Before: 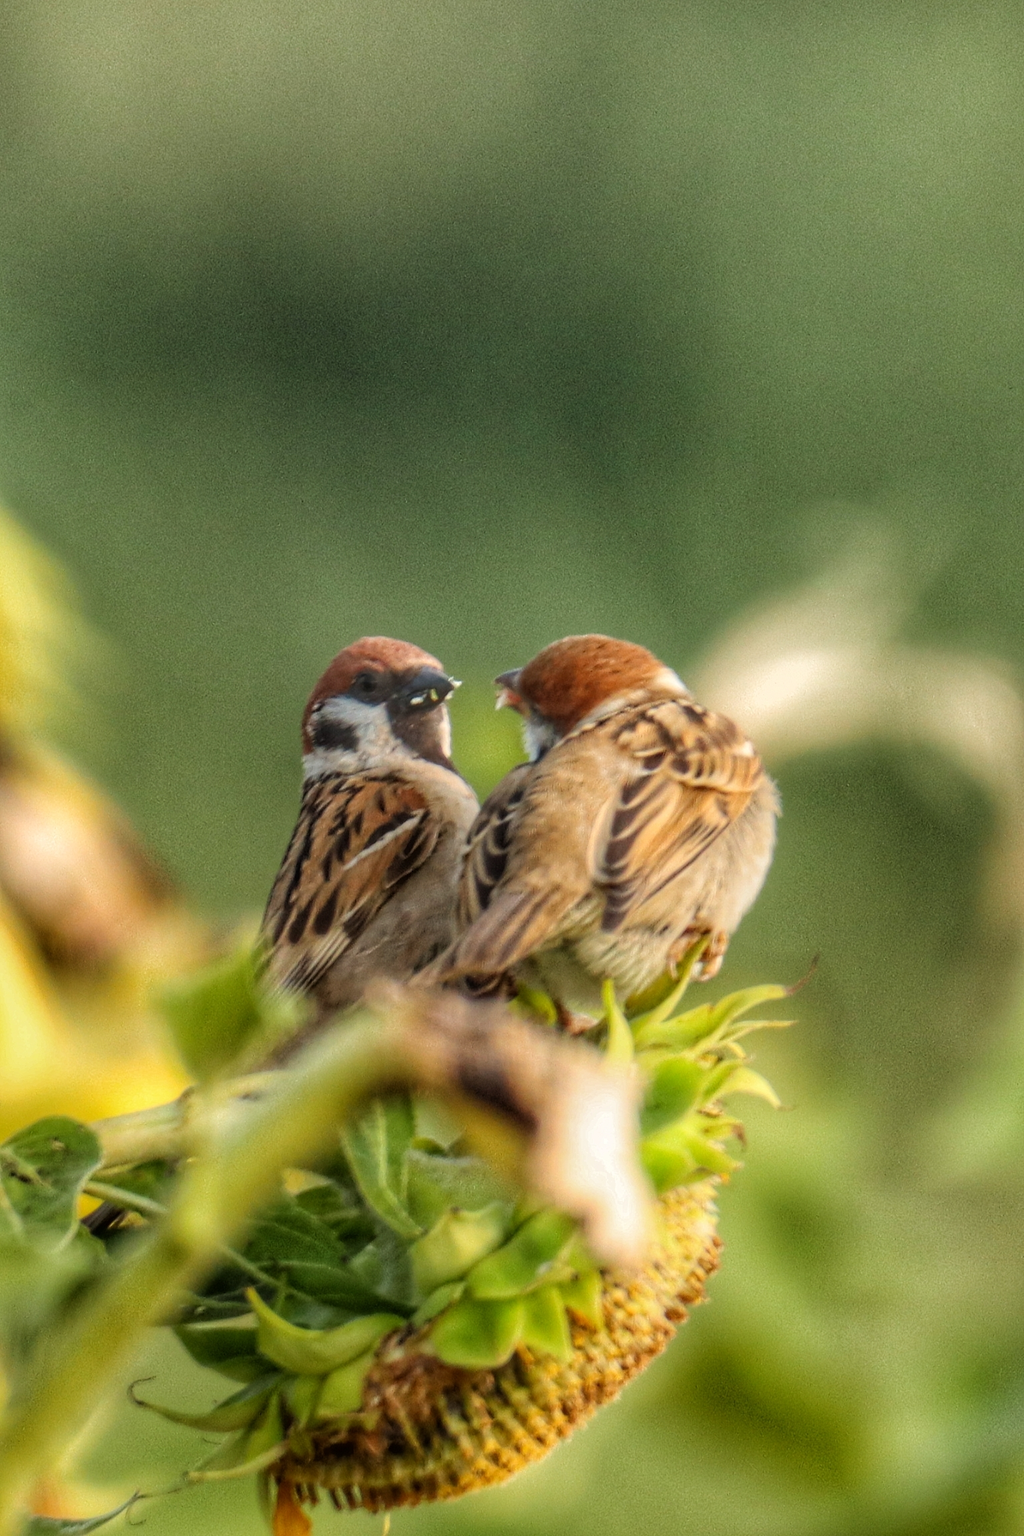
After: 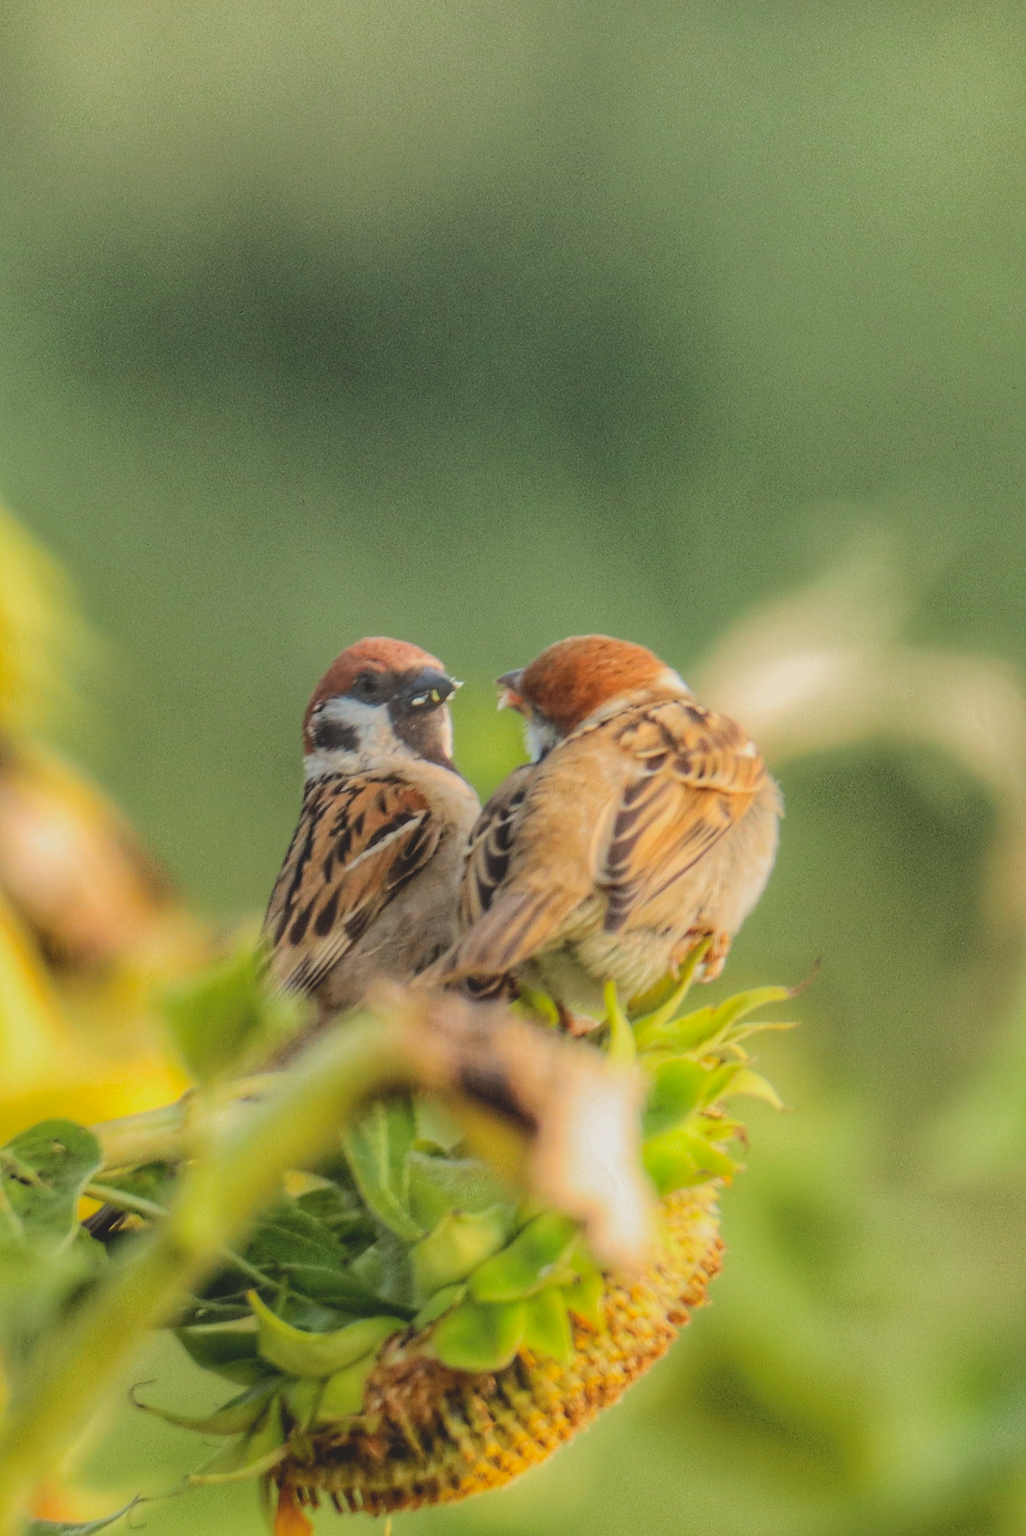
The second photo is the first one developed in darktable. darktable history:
crop: top 0.17%, bottom 0.168%
tone equalizer: -8 EV -0.404 EV, -7 EV -0.426 EV, -6 EV -0.356 EV, -5 EV -0.227 EV, -3 EV 0.222 EV, -2 EV 0.328 EV, -1 EV 0.38 EV, +0 EV 0.407 EV, smoothing diameter 2.08%, edges refinement/feathering 19.59, mask exposure compensation -1.57 EV, filter diffusion 5
tone curve: curves: ch0 [(0, 0) (0.003, 0.006) (0.011, 0.014) (0.025, 0.024) (0.044, 0.035) (0.069, 0.046) (0.1, 0.074) (0.136, 0.115) (0.177, 0.161) (0.224, 0.226) (0.277, 0.293) (0.335, 0.364) (0.399, 0.441) (0.468, 0.52) (0.543, 0.58) (0.623, 0.657) (0.709, 0.72) (0.801, 0.794) (0.898, 0.883) (1, 1)], color space Lab, independent channels, preserve colors none
contrast brightness saturation: contrast -0.299
exposure: black level correction 0.001, compensate highlight preservation false
